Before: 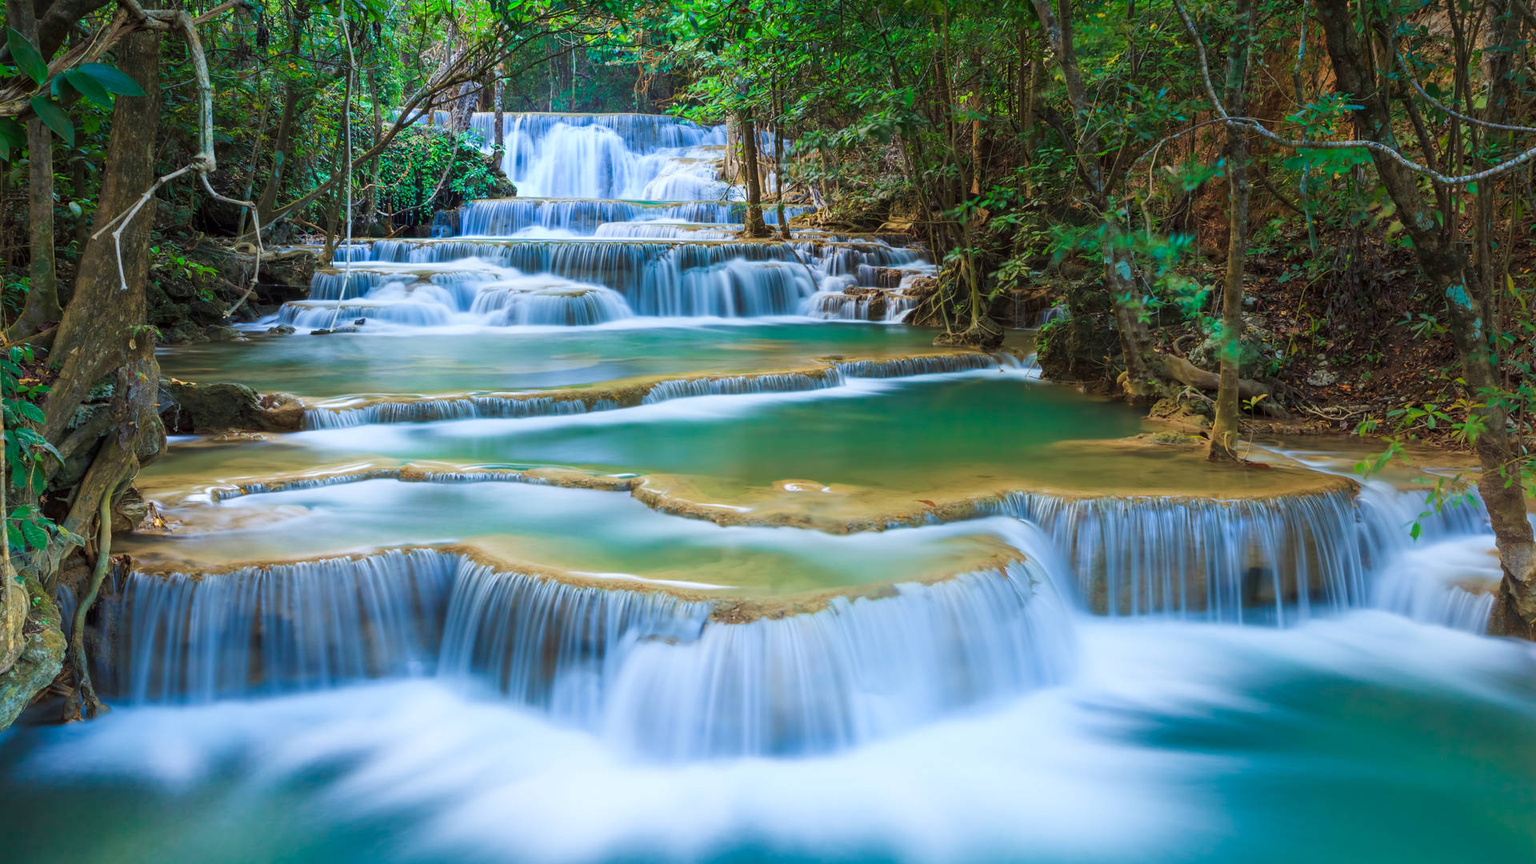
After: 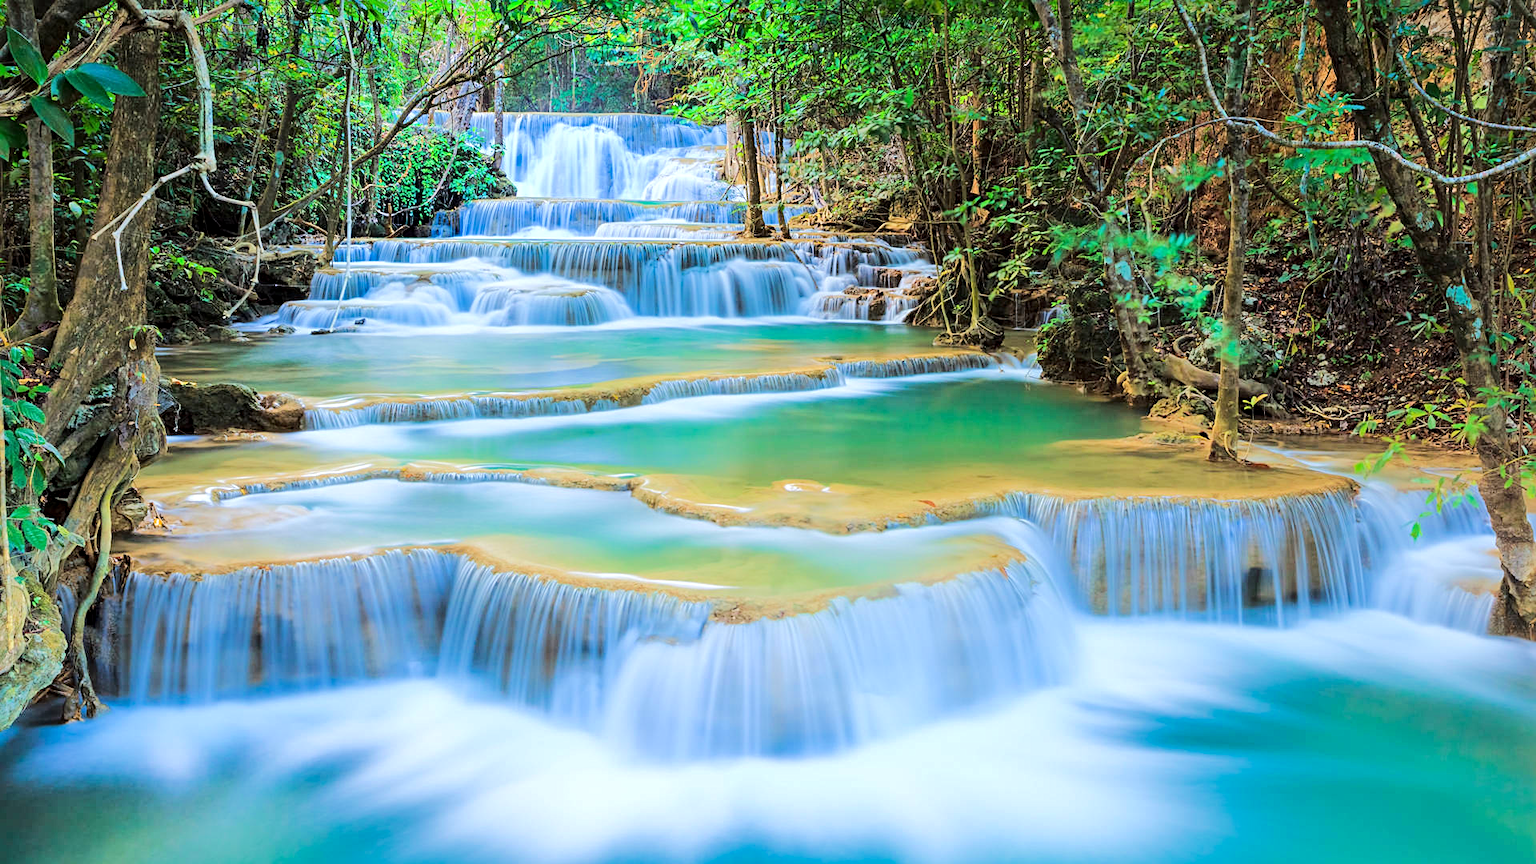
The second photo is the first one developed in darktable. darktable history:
contrast equalizer: y [[0.515 ×6], [0.507 ×6], [0.425 ×6], [0 ×6], [0 ×6]]
tone equalizer: -7 EV 0.146 EV, -6 EV 0.604 EV, -5 EV 1.13 EV, -4 EV 1.36 EV, -3 EV 1.12 EV, -2 EV 0.6 EV, -1 EV 0.156 EV, edges refinement/feathering 500, mask exposure compensation -1.24 EV, preserve details no
sharpen: radius 2.179, amount 0.381, threshold 0.026
